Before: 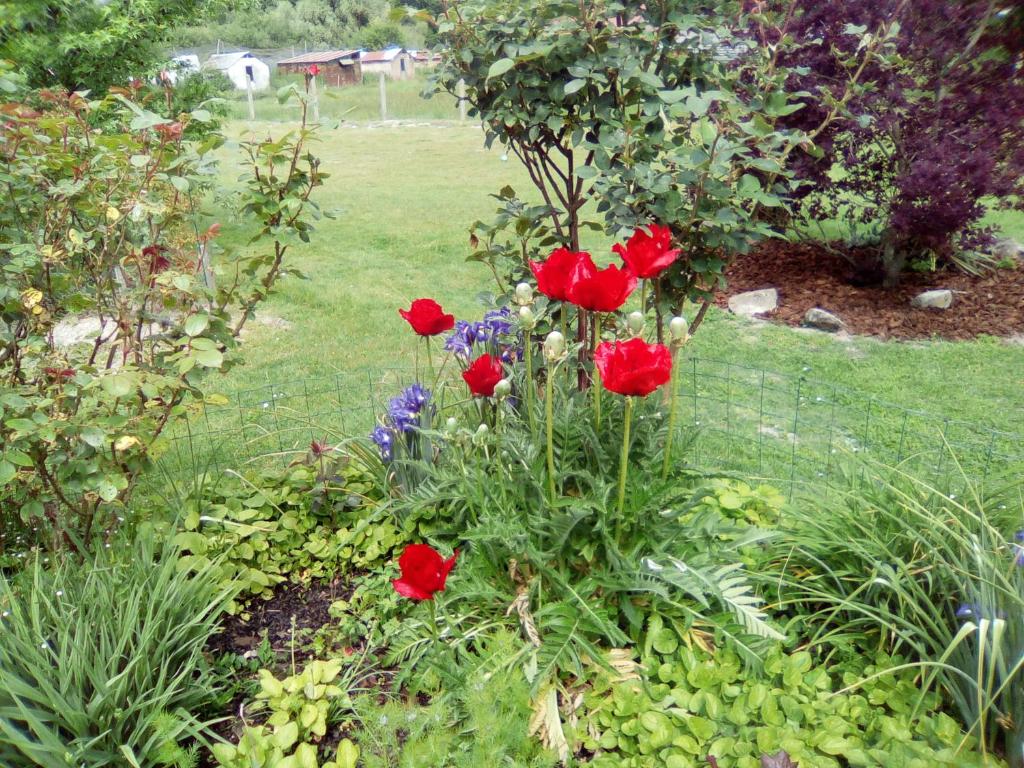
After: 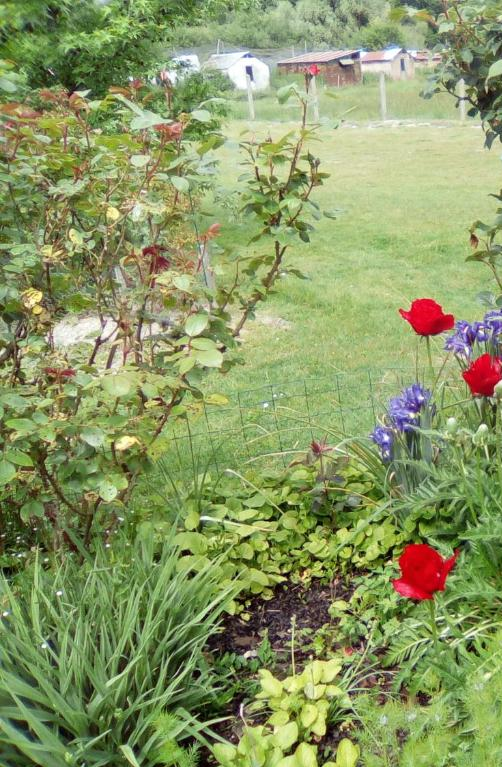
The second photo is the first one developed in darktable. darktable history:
crop and rotate: left 0.013%, top 0%, right 50.934%
